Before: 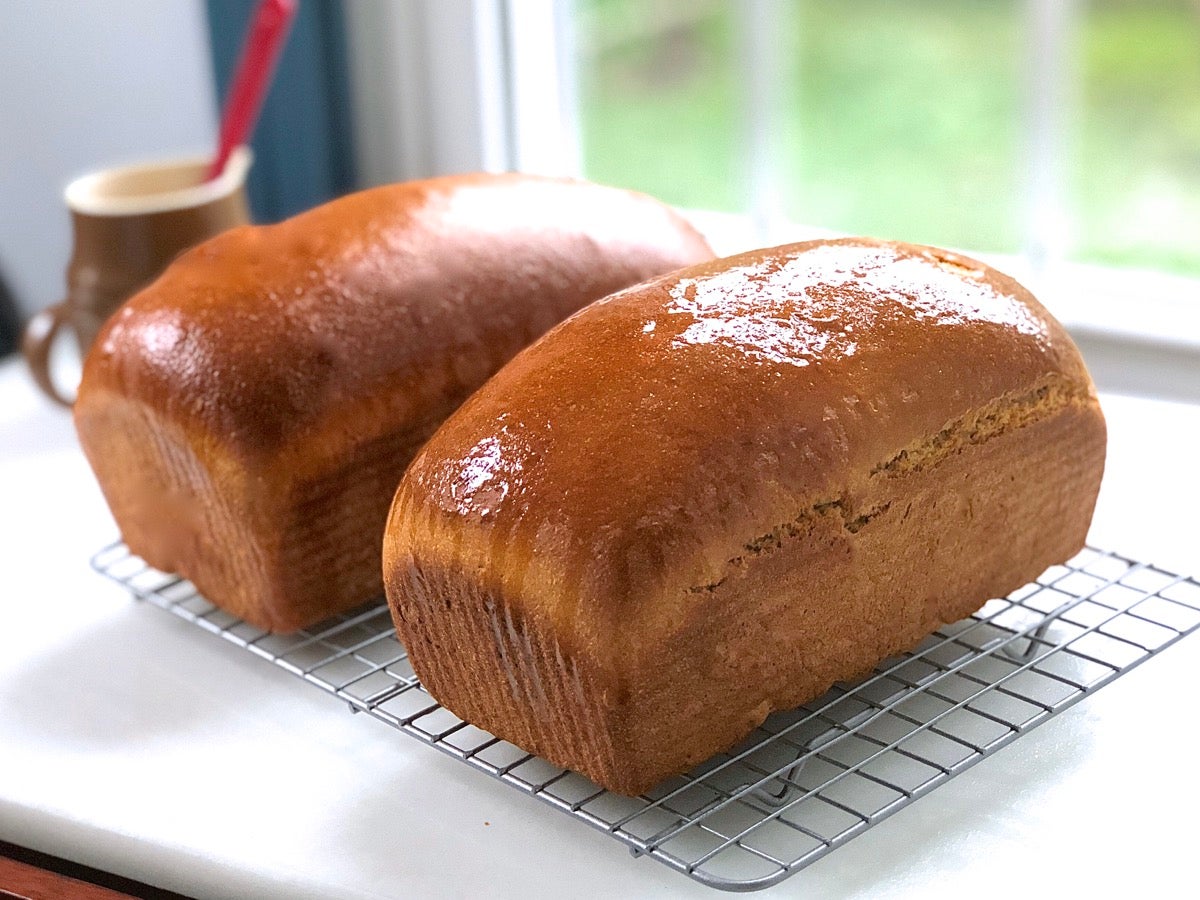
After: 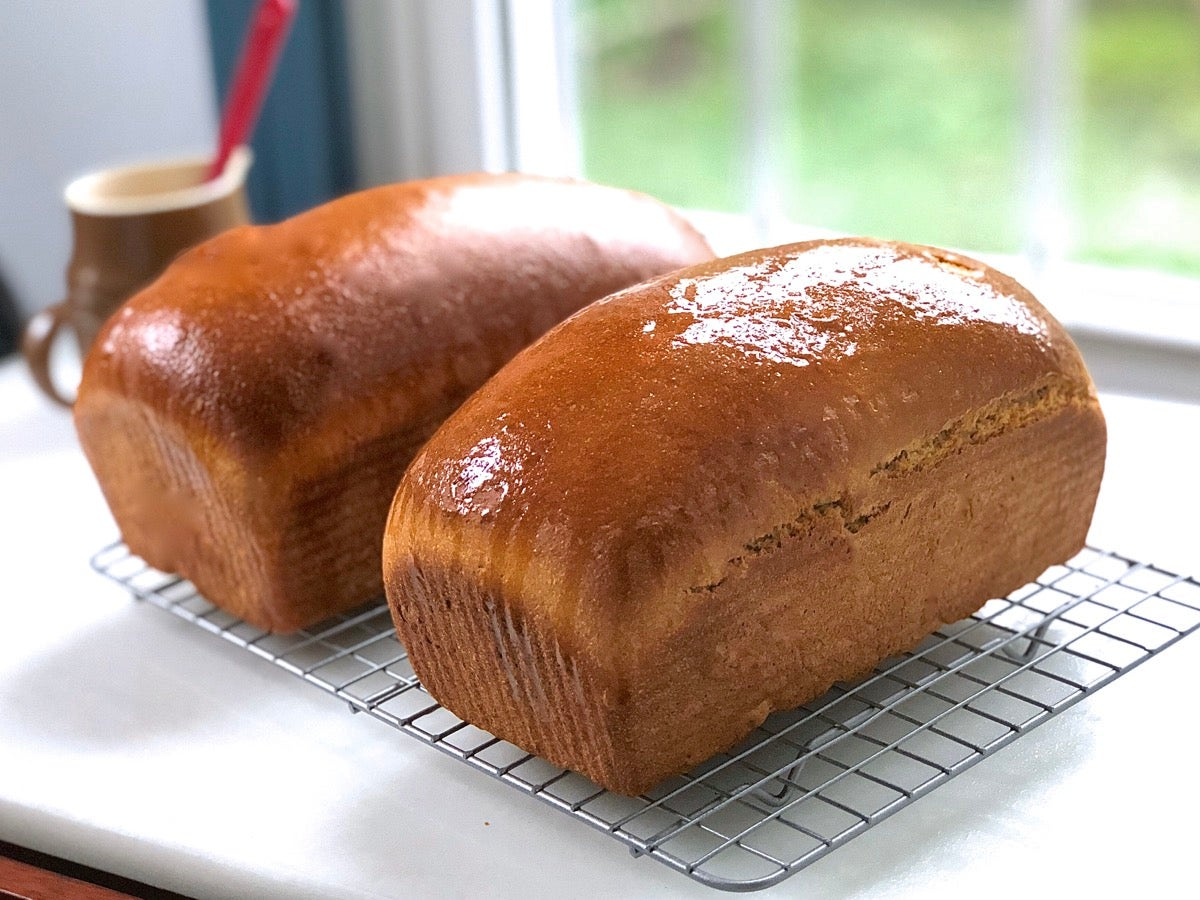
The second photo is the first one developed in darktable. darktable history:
shadows and highlights: shadows 35.64, highlights -35.16, soften with gaussian
